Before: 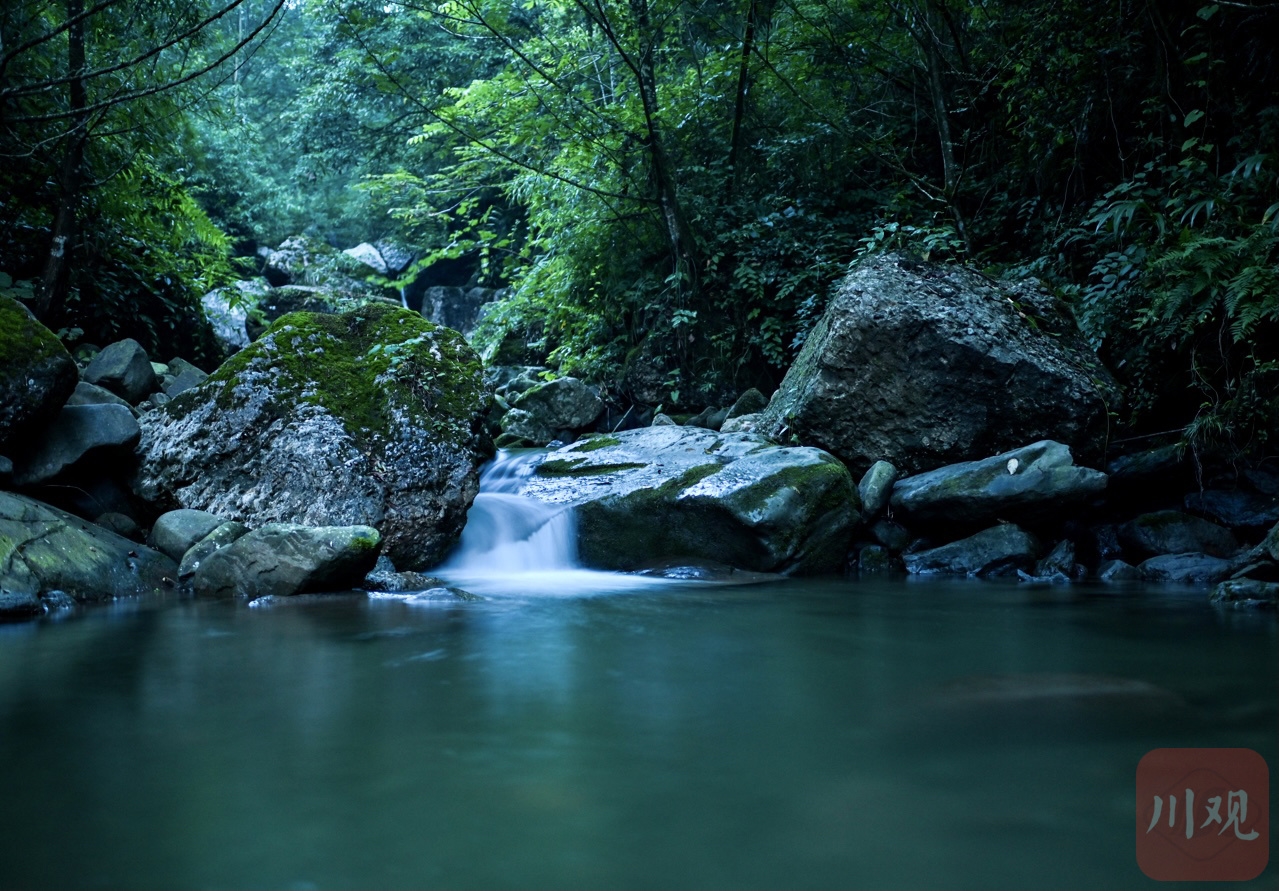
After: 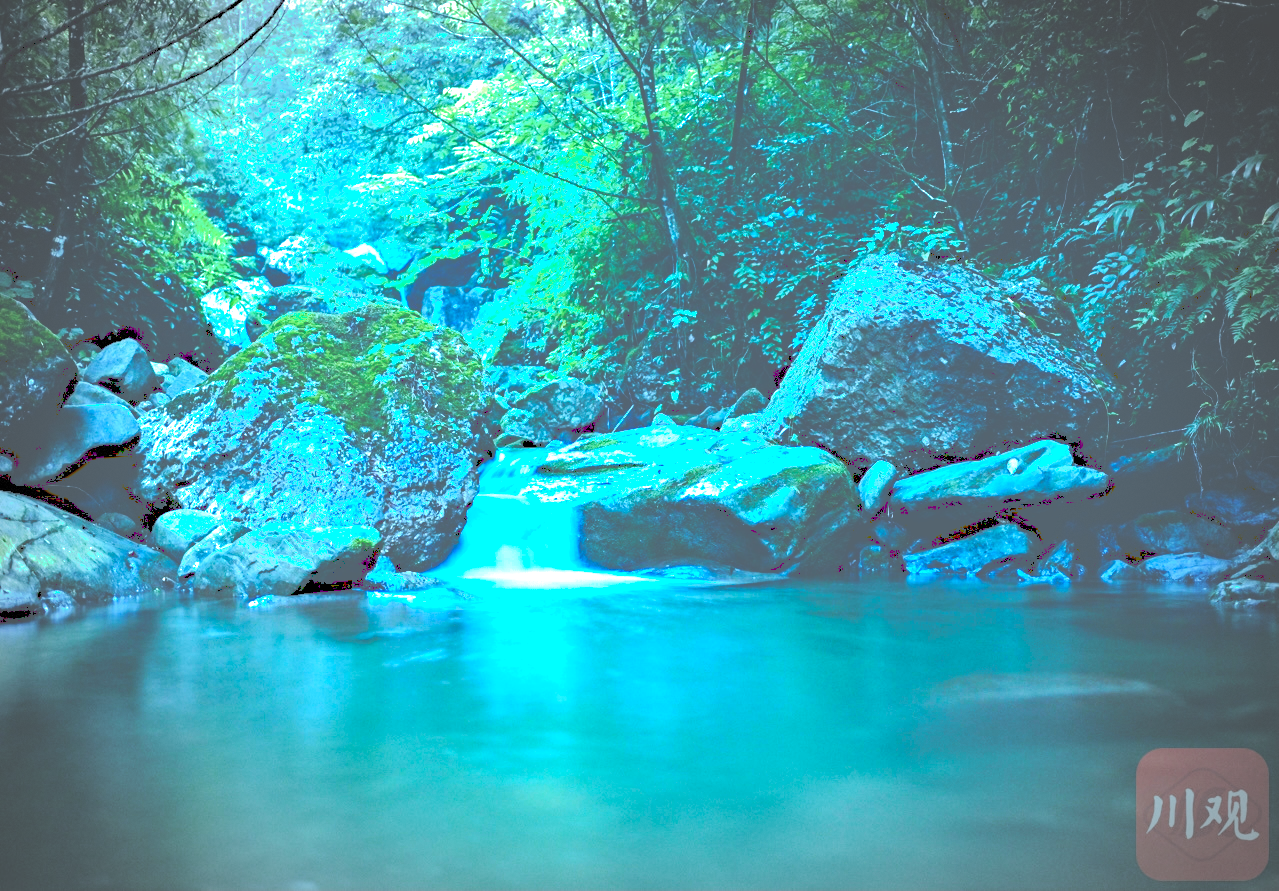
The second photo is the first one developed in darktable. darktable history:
tone equalizer: -8 EV -0.412 EV, -7 EV -0.421 EV, -6 EV -0.373 EV, -5 EV -0.203 EV, -3 EV 0.223 EV, -2 EV 0.356 EV, -1 EV 0.394 EV, +0 EV 0.395 EV, edges refinement/feathering 500, mask exposure compensation -1.57 EV, preserve details no
tone curve: curves: ch0 [(0, 0) (0.003, 0.264) (0.011, 0.264) (0.025, 0.265) (0.044, 0.269) (0.069, 0.273) (0.1, 0.28) (0.136, 0.292) (0.177, 0.309) (0.224, 0.336) (0.277, 0.371) (0.335, 0.412) (0.399, 0.469) (0.468, 0.533) (0.543, 0.595) (0.623, 0.66) (0.709, 0.73) (0.801, 0.8) (0.898, 0.854) (1, 1)], preserve colors none
color balance rgb: perceptual saturation grading › global saturation 0.643%, perceptual brilliance grading › global brilliance 9.519%, perceptual brilliance grading › shadows 15.498%, global vibrance 20%
exposure: black level correction 0, exposure 1.412 EV, compensate highlight preservation false
levels: black 0.086%, levels [0.072, 0.414, 0.976]
haze removal: compatibility mode true, adaptive false
color correction: highlights a* -10.66, highlights b* -19.65
vignetting: fall-off start 67.36%, fall-off radius 67.27%, saturation -0.66, automatic ratio true, dithering 8-bit output, unbound false
